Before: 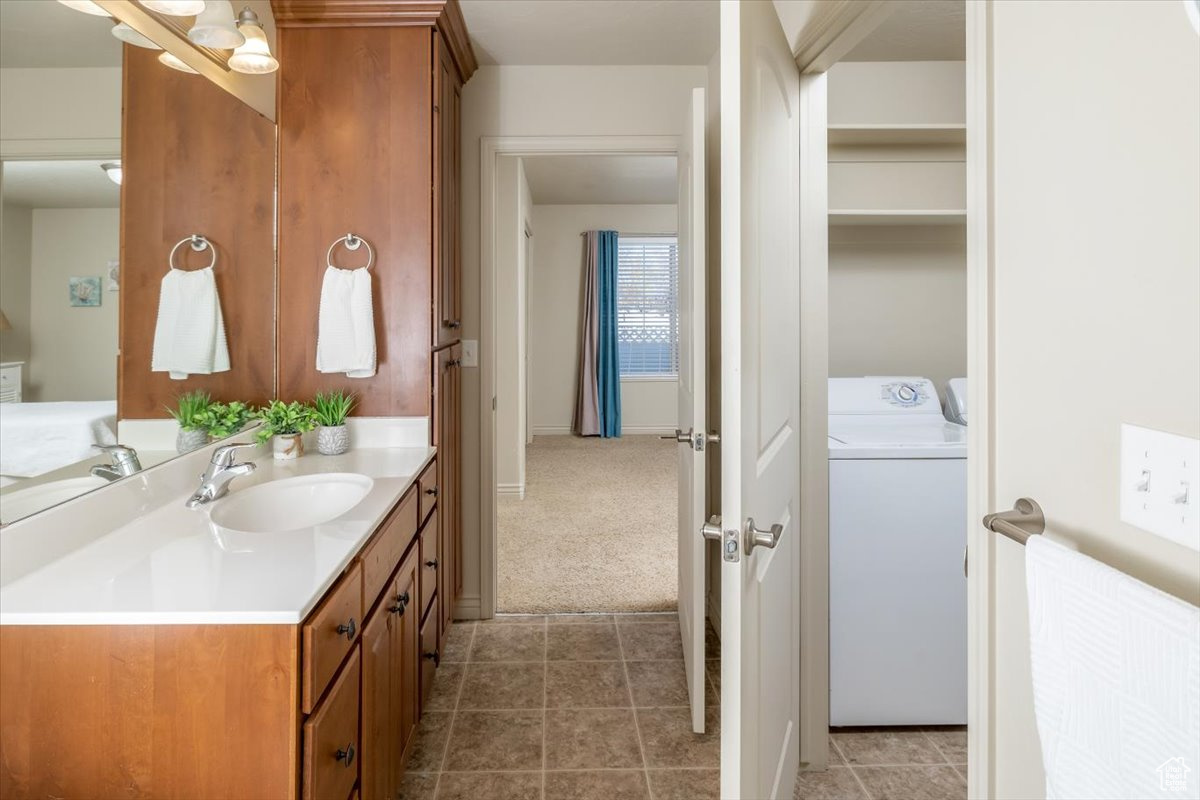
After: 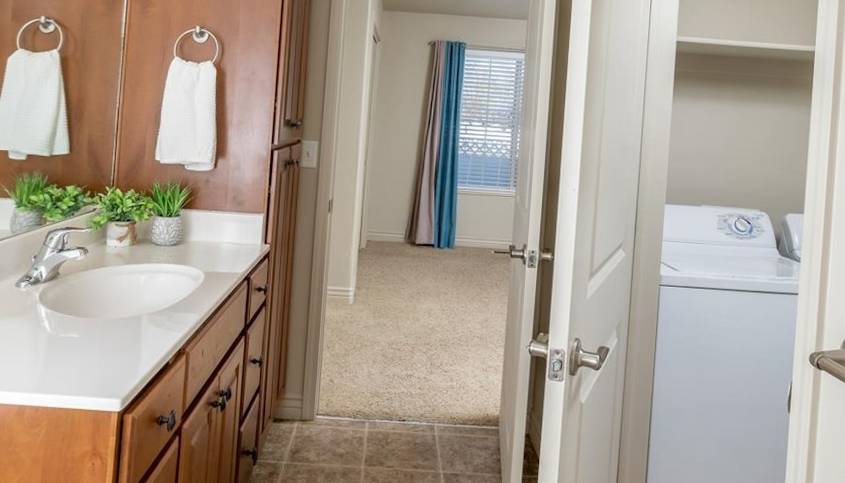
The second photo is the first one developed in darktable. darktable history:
crop and rotate: angle -4.1°, left 9.92%, top 21.097%, right 12.276%, bottom 12.144%
shadows and highlights: shadows 37.75, highlights -27.15, soften with gaussian
